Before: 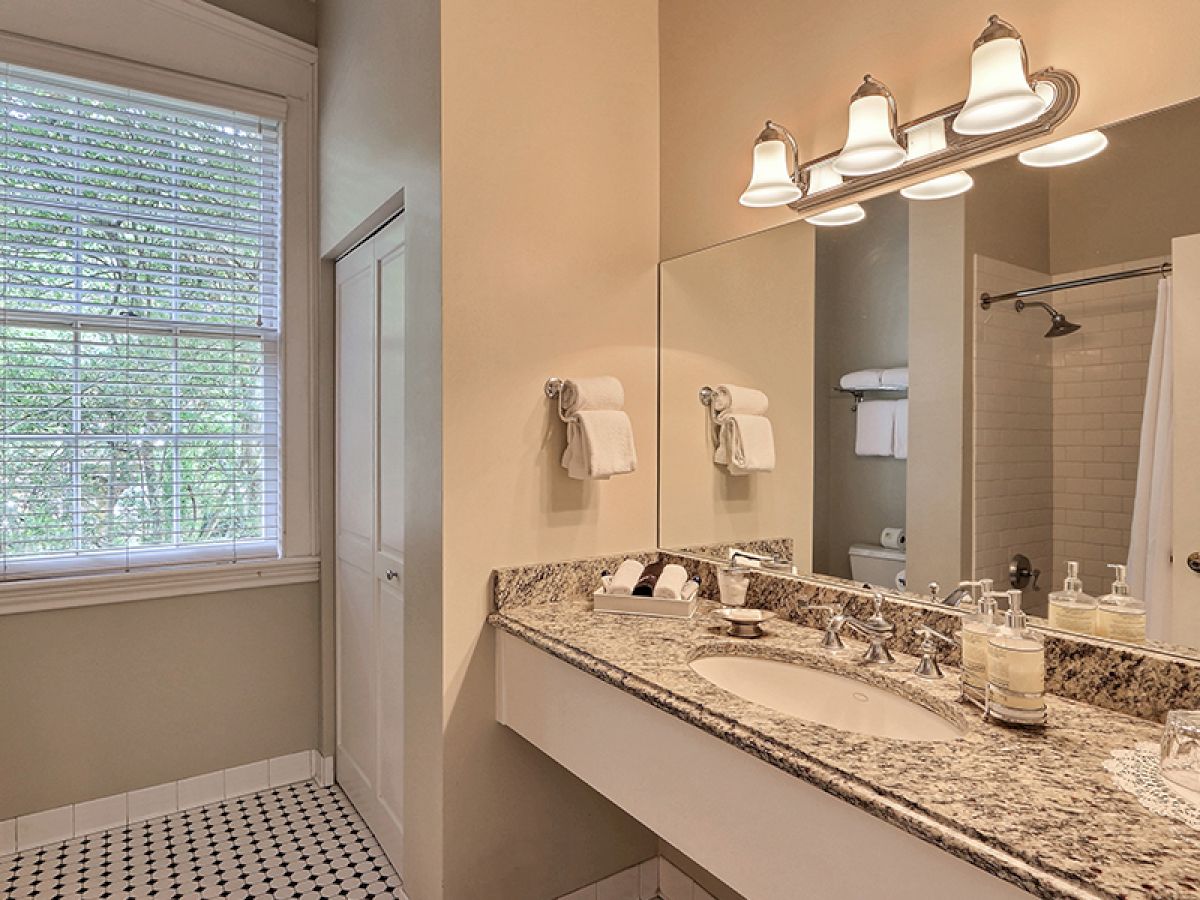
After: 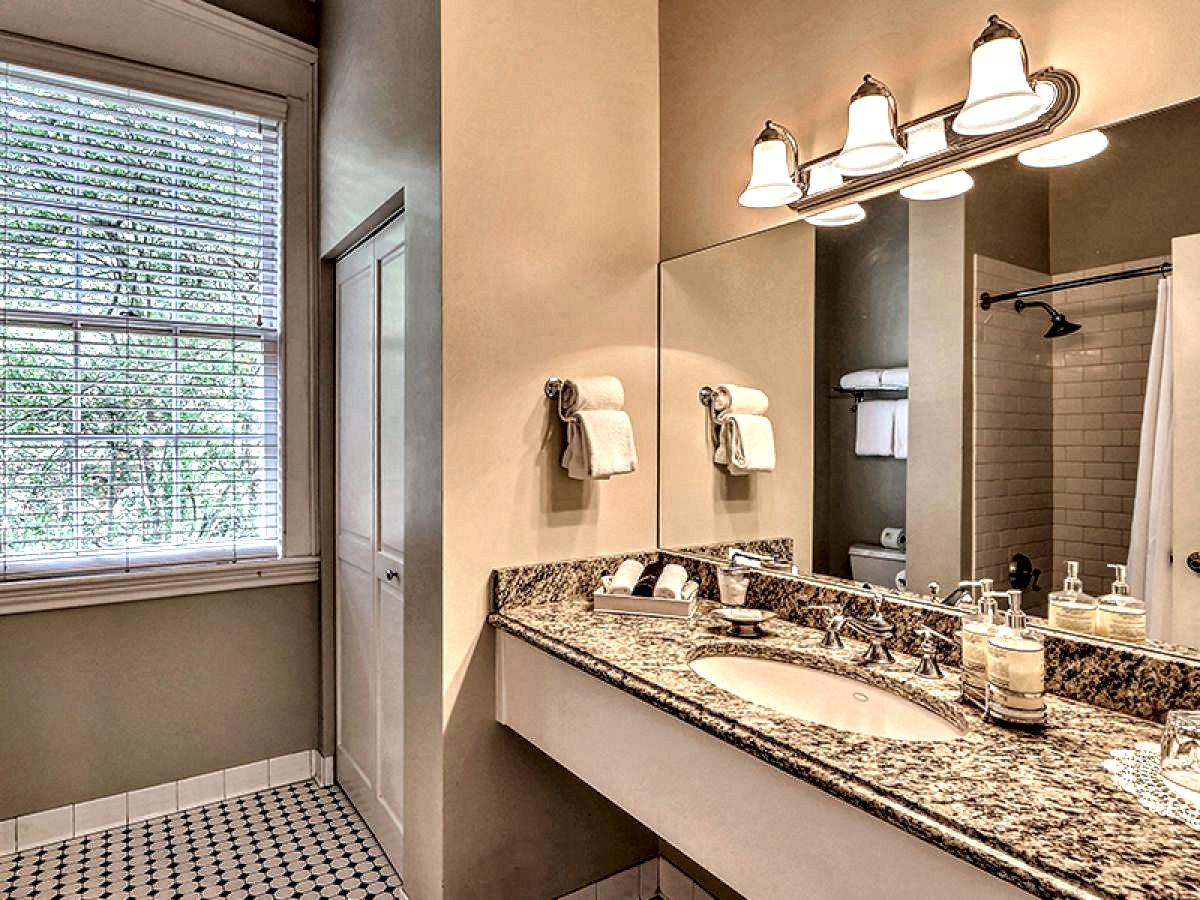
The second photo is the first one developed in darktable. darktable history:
local contrast: highlights 18%, detail 187%
contrast equalizer: y [[0.6 ×6], [0.55 ×6], [0 ×6], [0 ×6], [0 ×6]]
